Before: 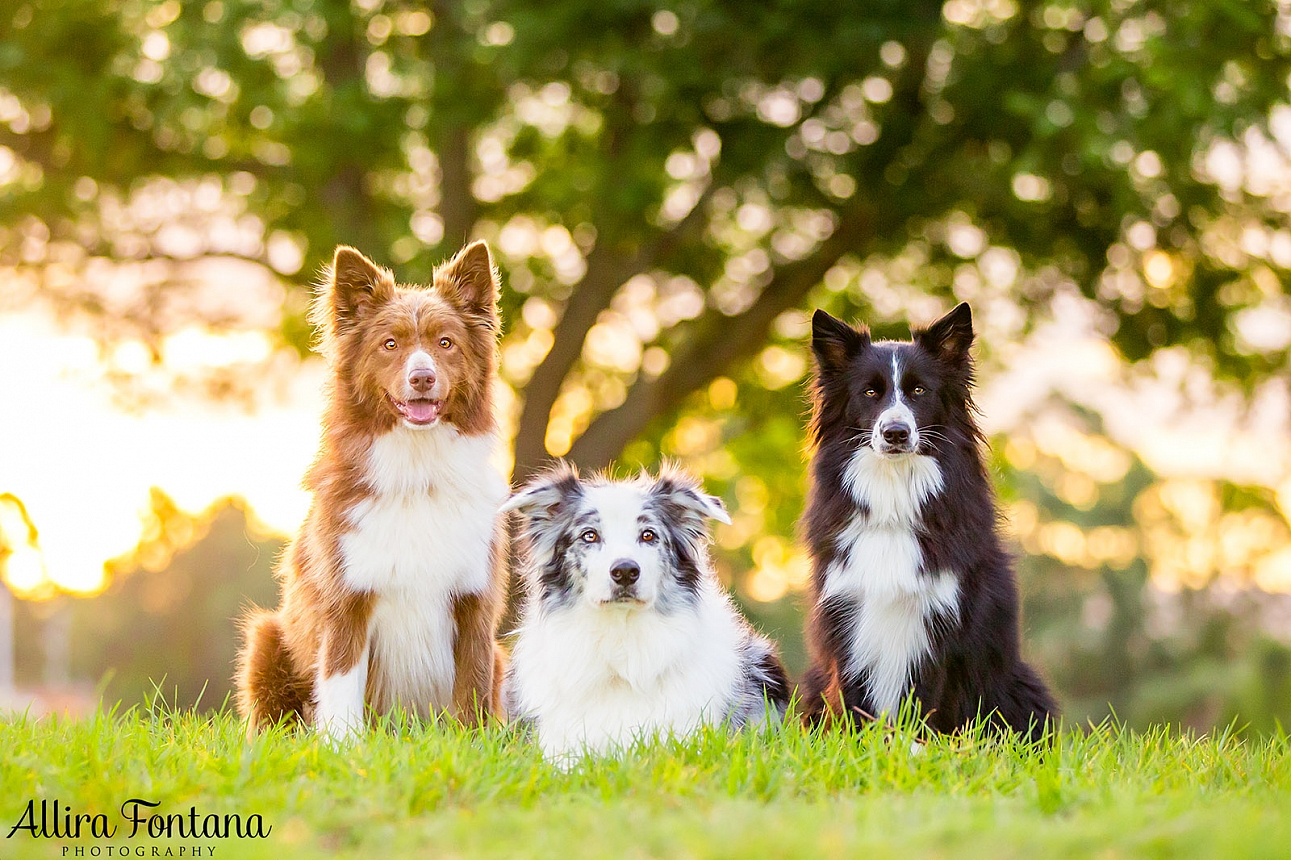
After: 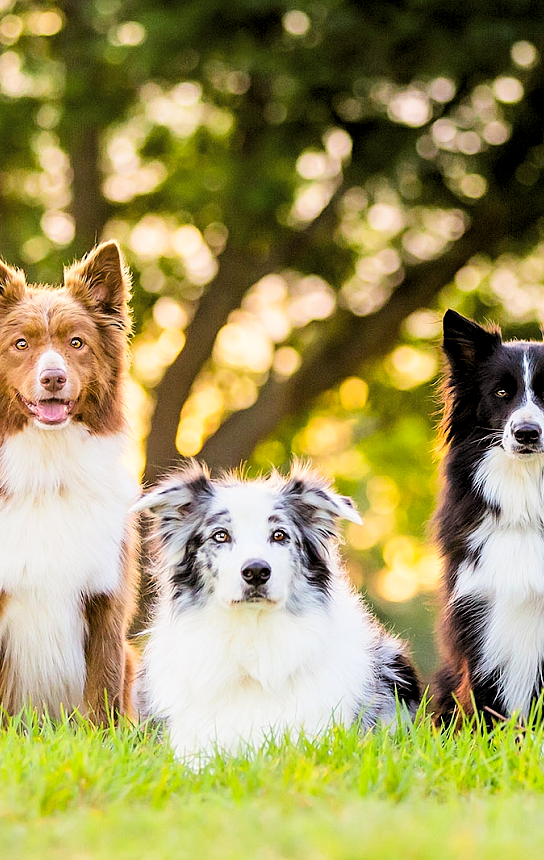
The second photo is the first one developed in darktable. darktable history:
crop: left 28.583%, right 29.231%
levels: levels [0.116, 0.574, 1]
tone curve: curves: ch0 [(0, 0) (0.004, 0.001) (0.133, 0.112) (0.325, 0.362) (0.832, 0.893) (1, 1)], color space Lab, linked channels, preserve colors none
